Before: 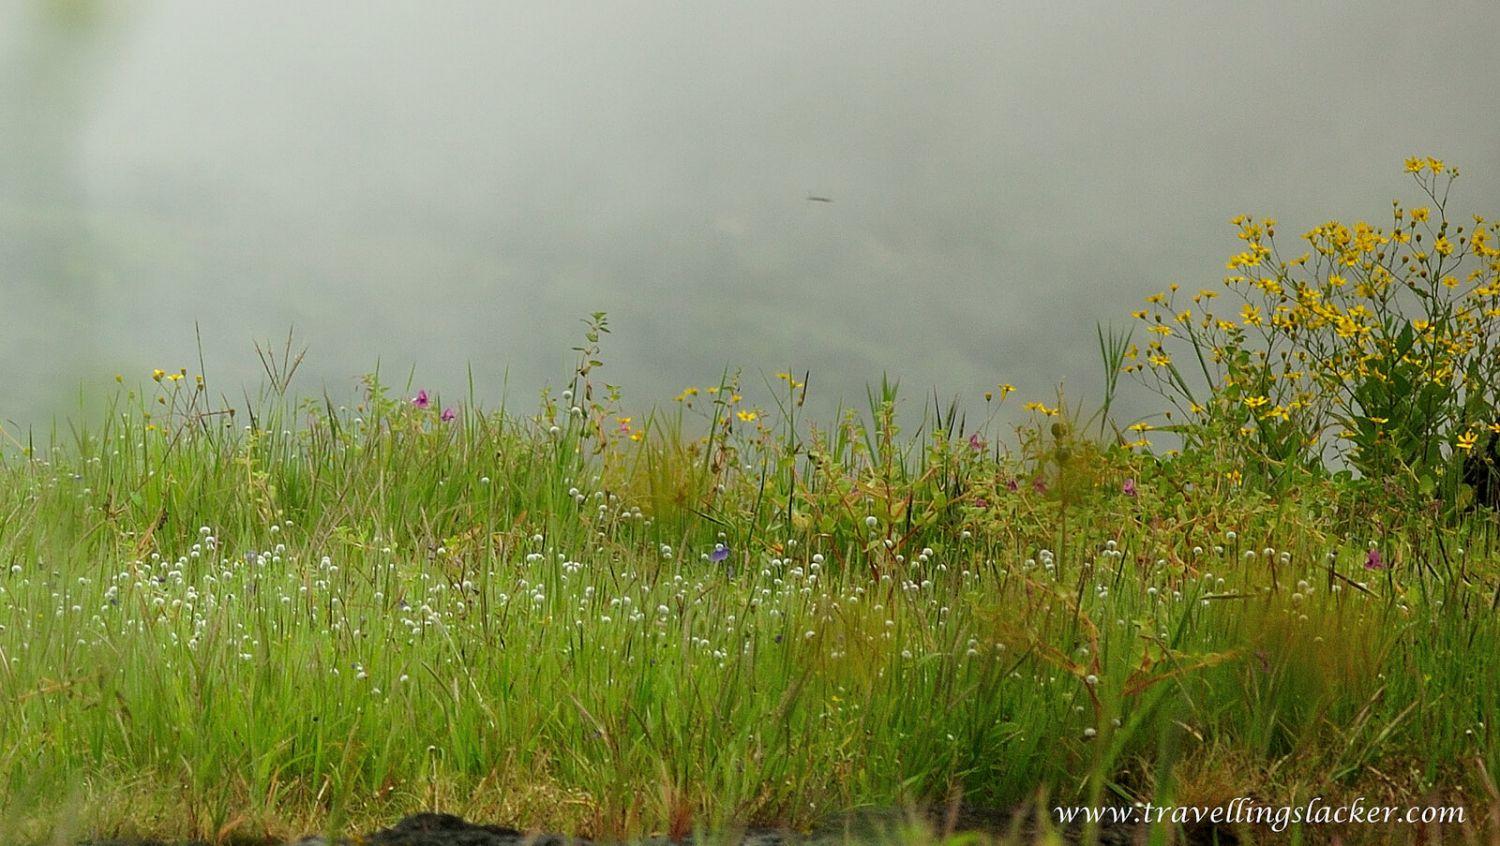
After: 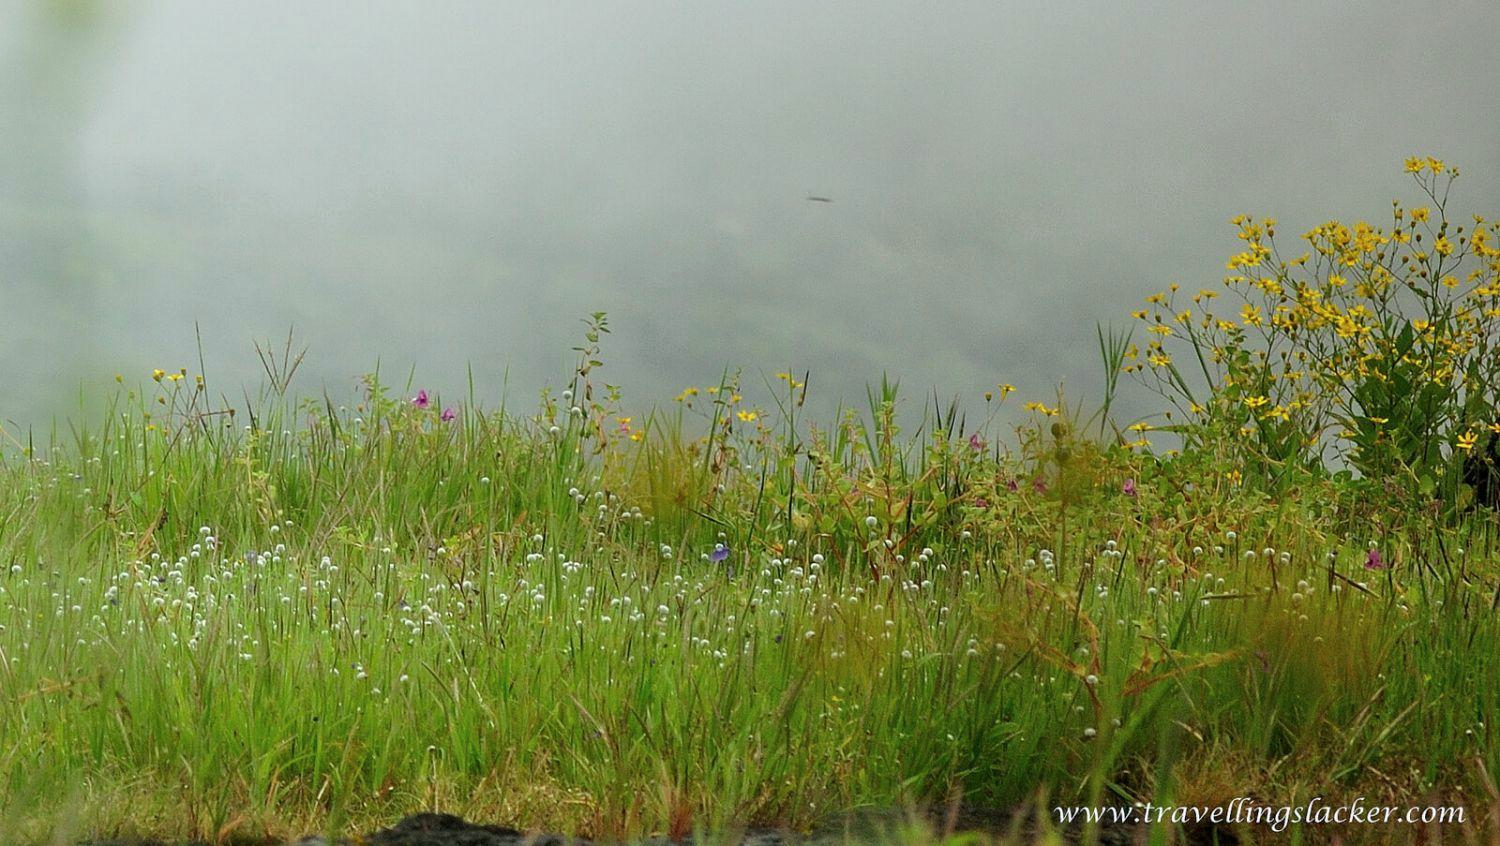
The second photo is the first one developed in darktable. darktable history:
color calibration: x 0.354, y 0.368, temperature 4738.98 K
